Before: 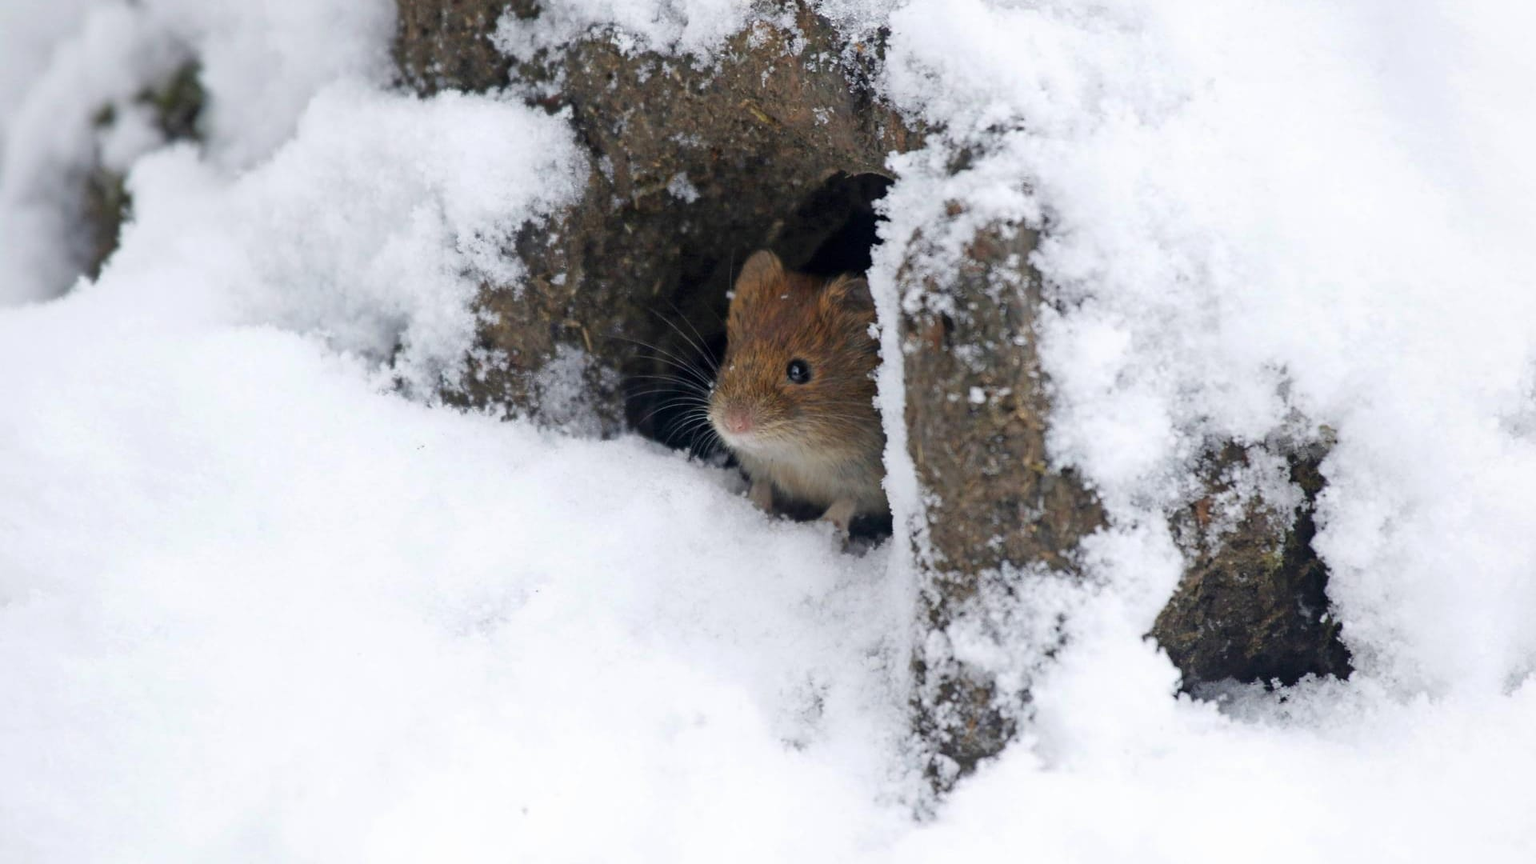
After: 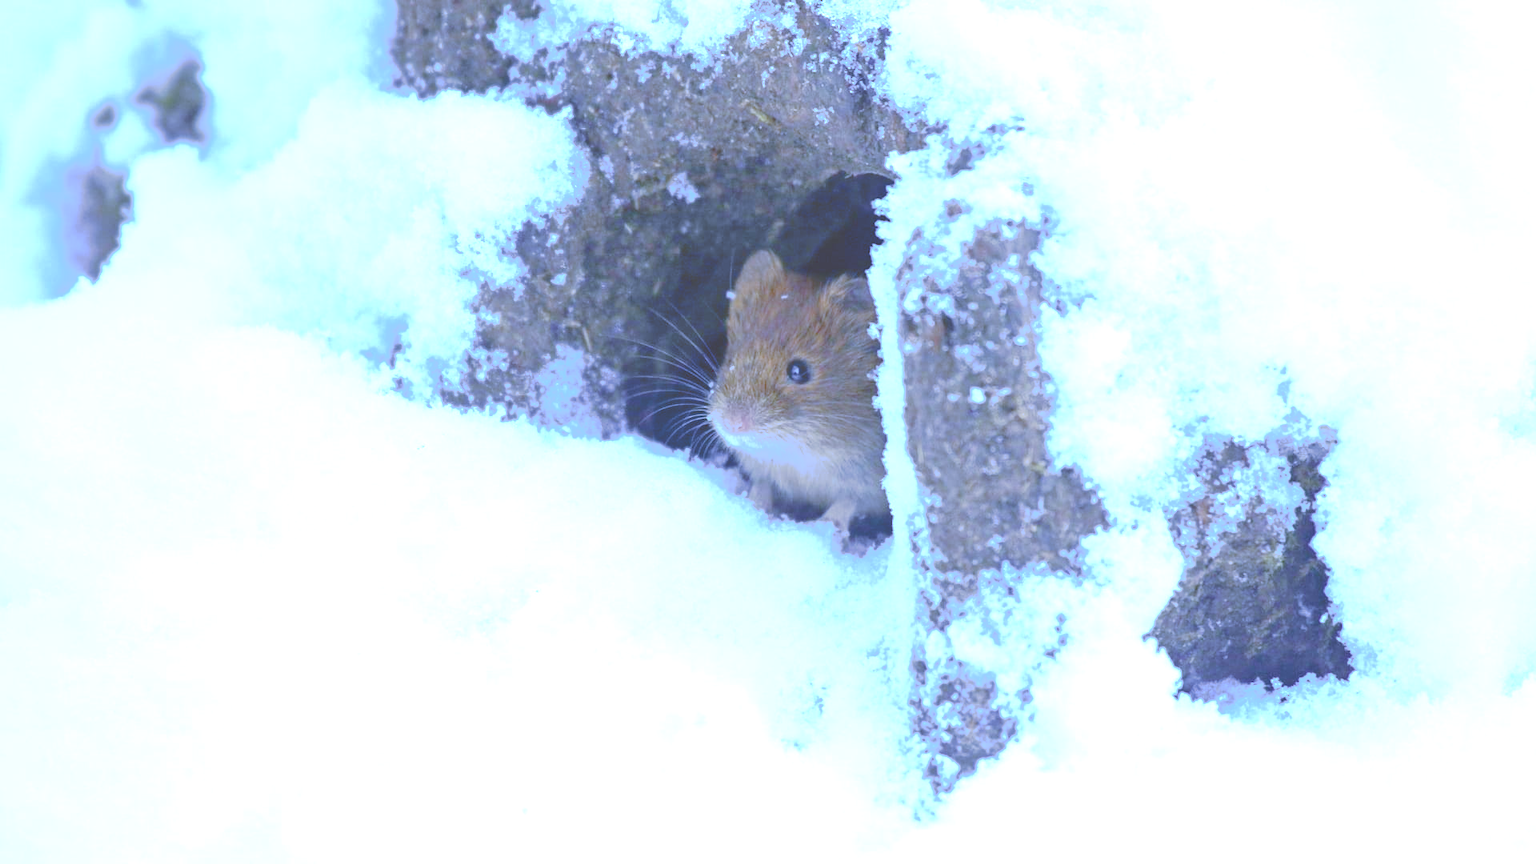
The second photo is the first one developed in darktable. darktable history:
white balance: red 0.766, blue 1.537
tone curve: curves: ch0 [(0, 0) (0.003, 0.278) (0.011, 0.282) (0.025, 0.282) (0.044, 0.29) (0.069, 0.295) (0.1, 0.306) (0.136, 0.316) (0.177, 0.33) (0.224, 0.358) (0.277, 0.403) (0.335, 0.451) (0.399, 0.505) (0.468, 0.558) (0.543, 0.611) (0.623, 0.679) (0.709, 0.751) (0.801, 0.815) (0.898, 0.863) (1, 1)], preserve colors none
exposure: exposure 1.5 EV, compensate highlight preservation false
color balance rgb: shadows lift › chroma 1%, shadows lift › hue 113°, highlights gain › chroma 0.2%, highlights gain › hue 333°, perceptual saturation grading › global saturation 20%, perceptual saturation grading › highlights -50%, perceptual saturation grading › shadows 25%, contrast -20%
